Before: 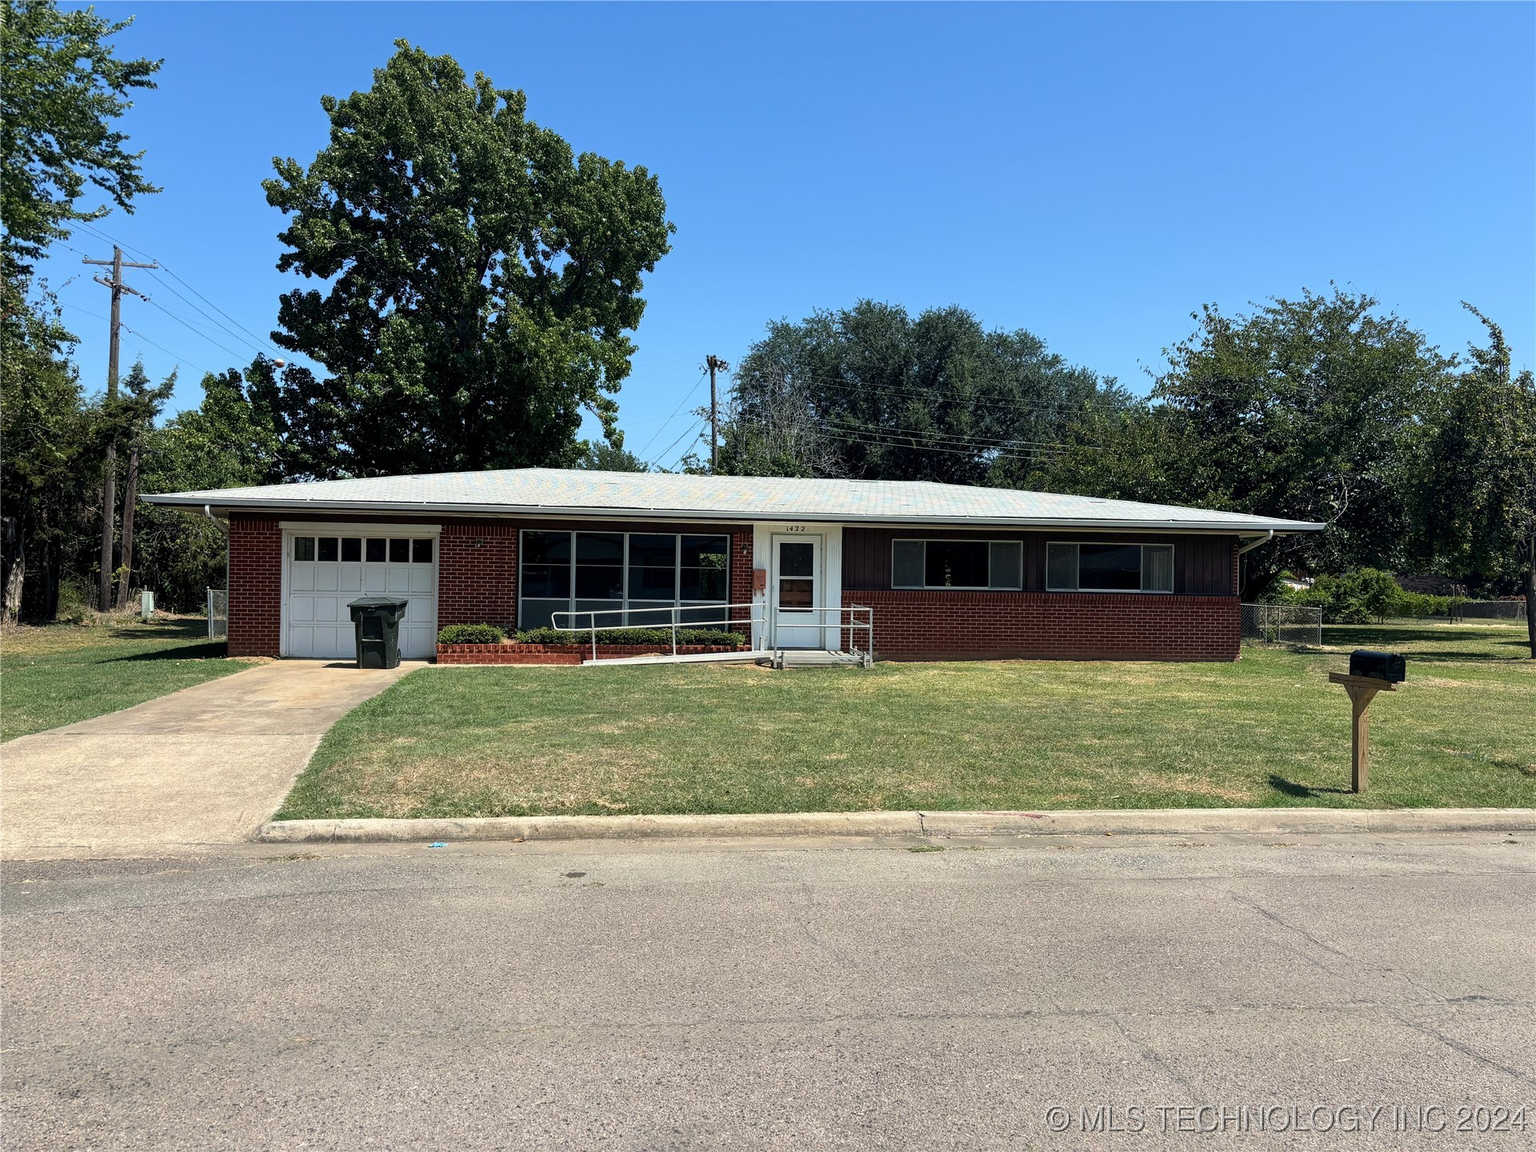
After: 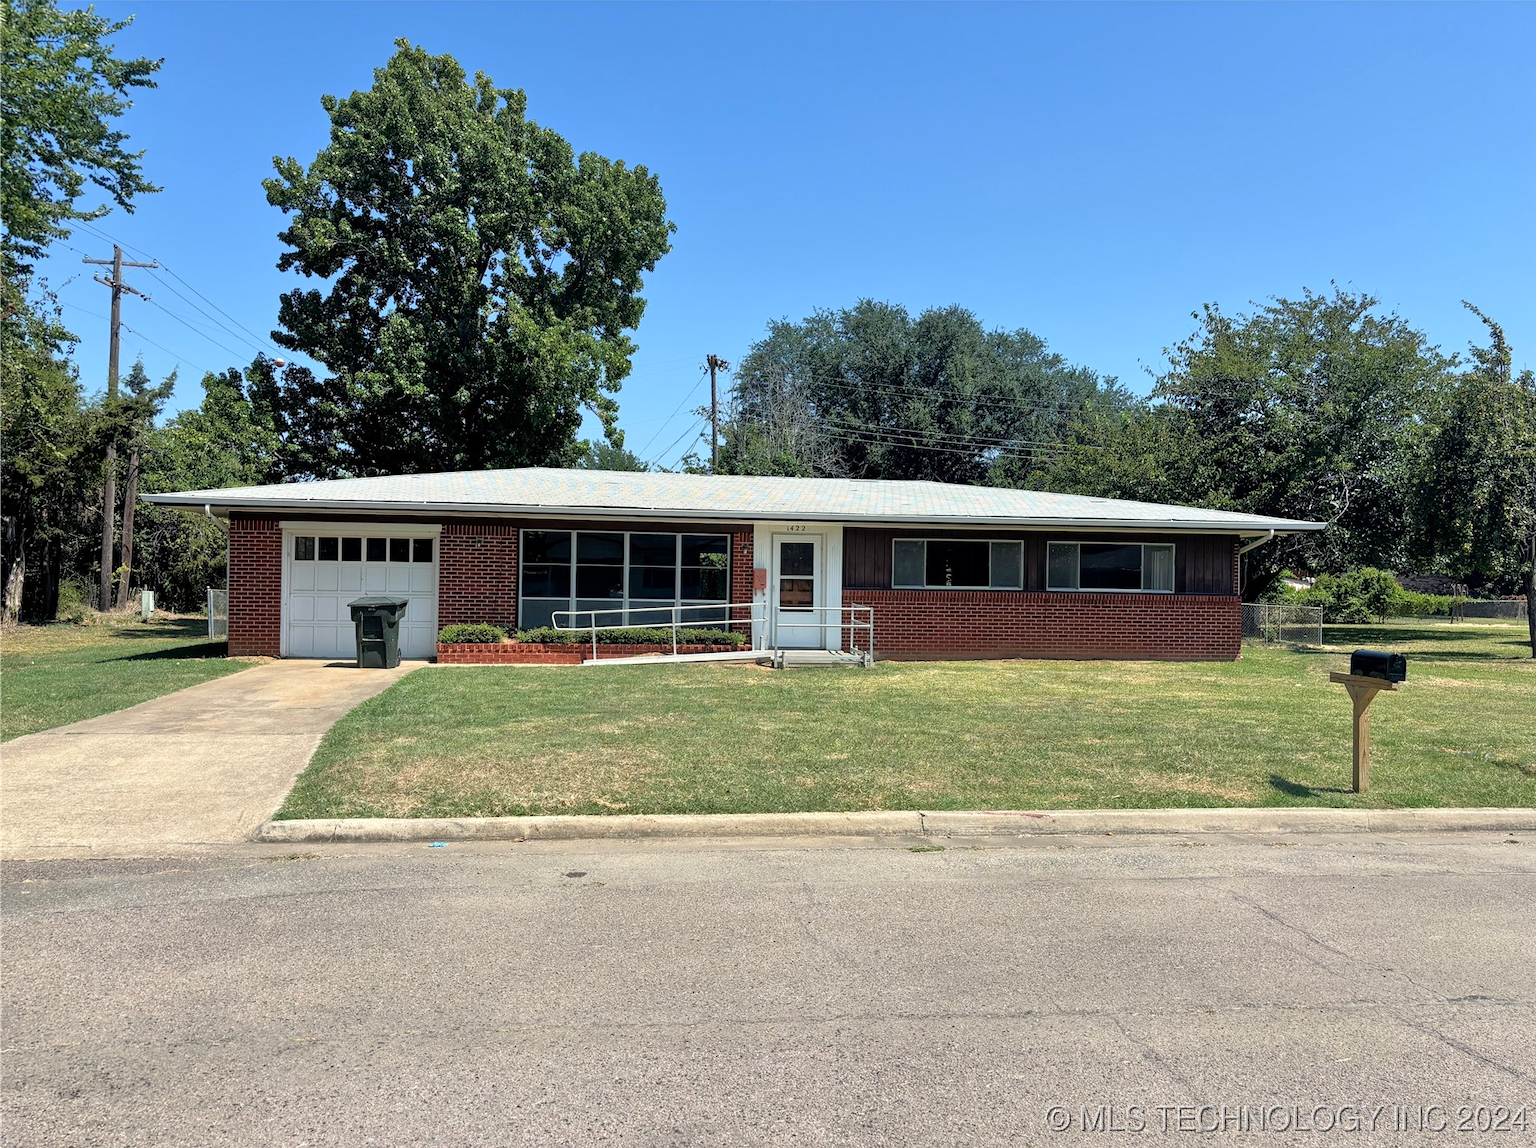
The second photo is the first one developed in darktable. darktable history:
crop: top 0.128%, bottom 0.205%
contrast brightness saturation: contrast 0.071
tone equalizer: -7 EV 0.158 EV, -6 EV 0.628 EV, -5 EV 1.18 EV, -4 EV 1.35 EV, -3 EV 1.13 EV, -2 EV 0.6 EV, -1 EV 0.166 EV
